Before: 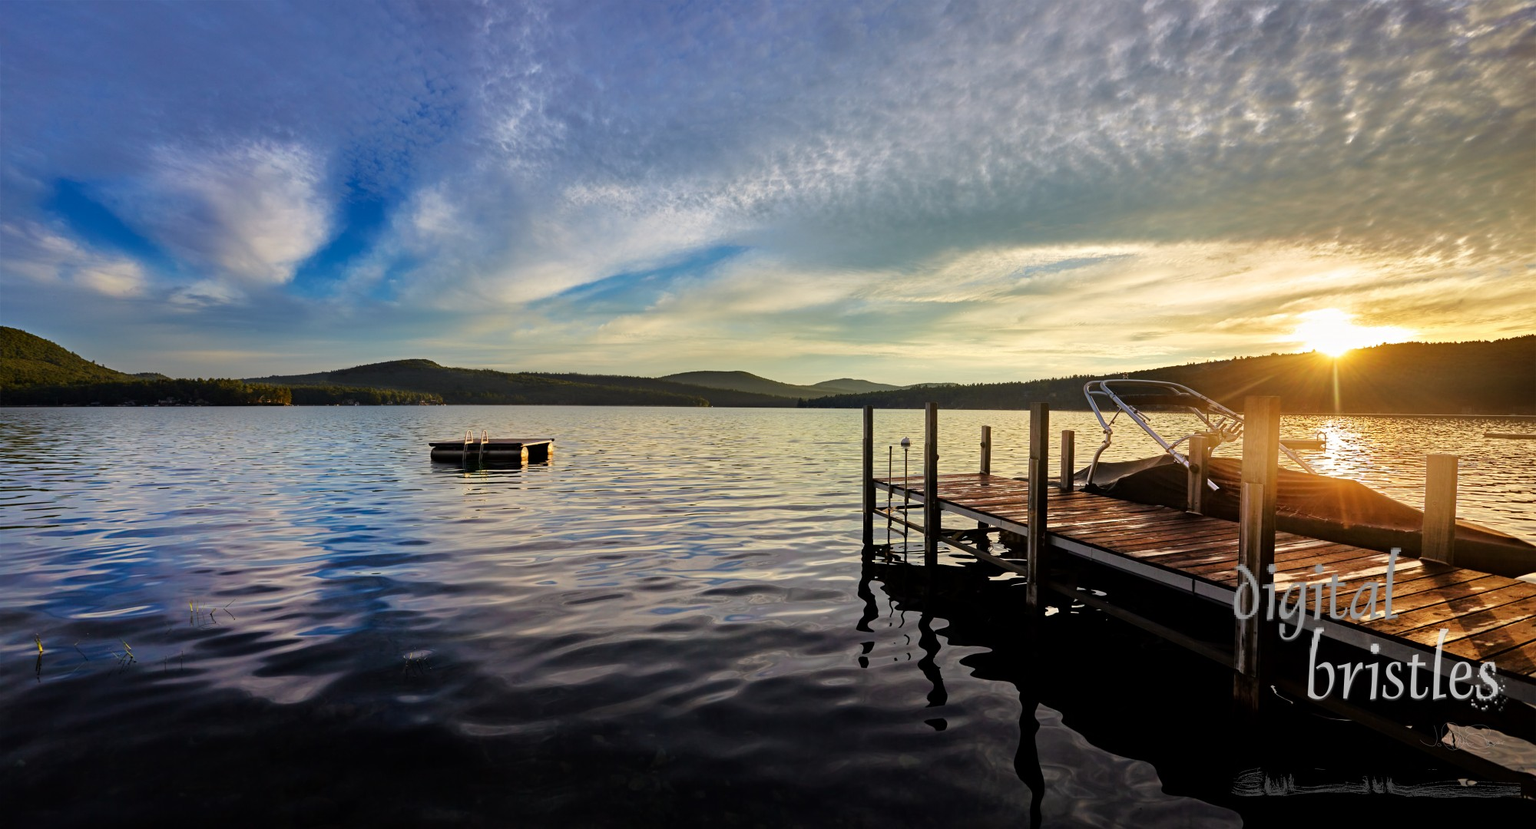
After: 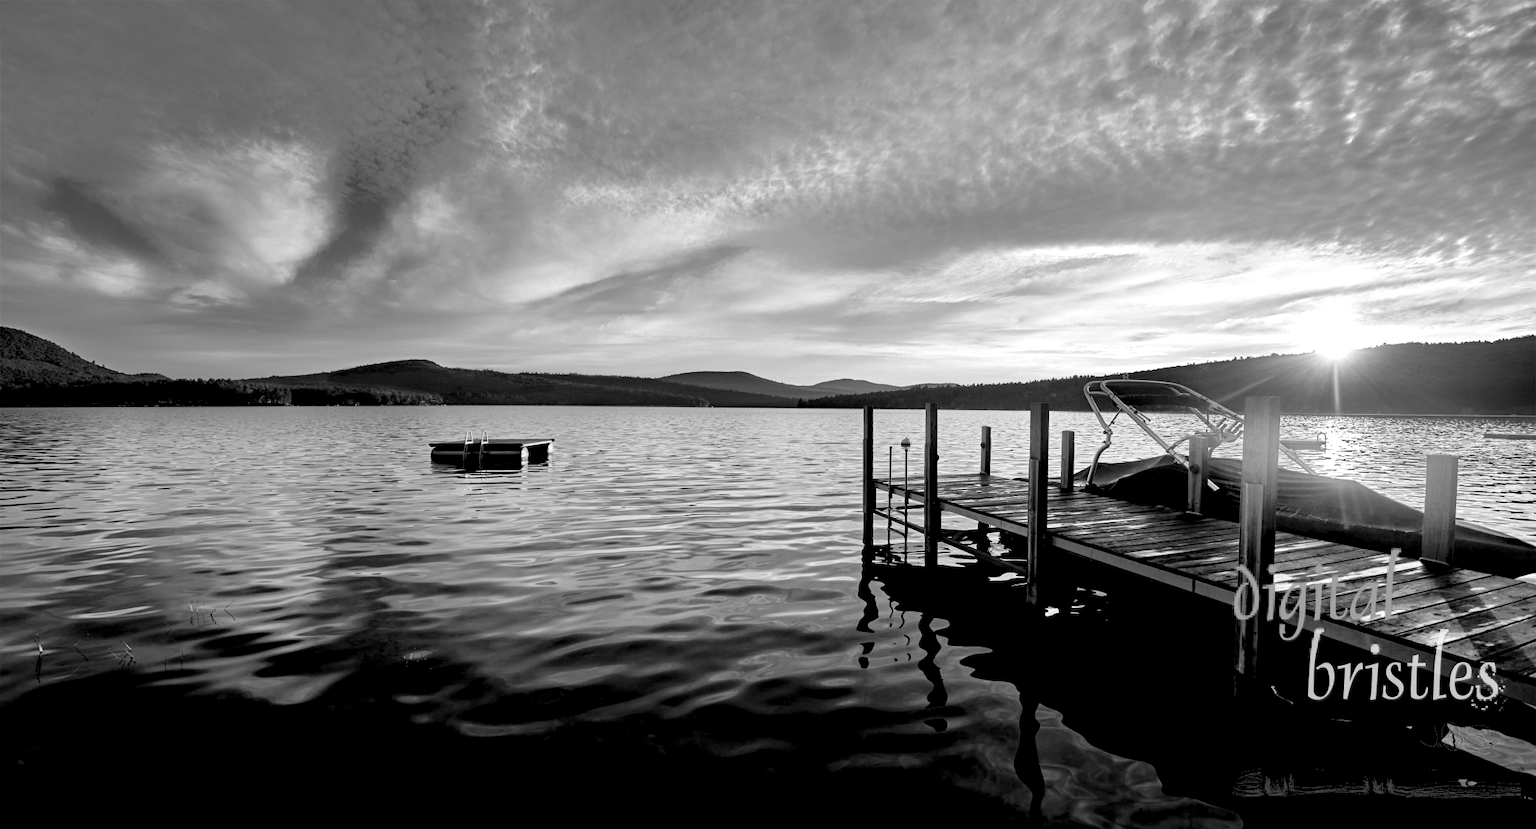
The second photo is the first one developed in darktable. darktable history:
color balance rgb: perceptual saturation grading › global saturation 20%, perceptual saturation grading › highlights -25%, perceptual saturation grading › shadows 25%
rgb levels: levels [[0.01, 0.419, 0.839], [0, 0.5, 1], [0, 0.5, 1]]
monochrome: on, module defaults
